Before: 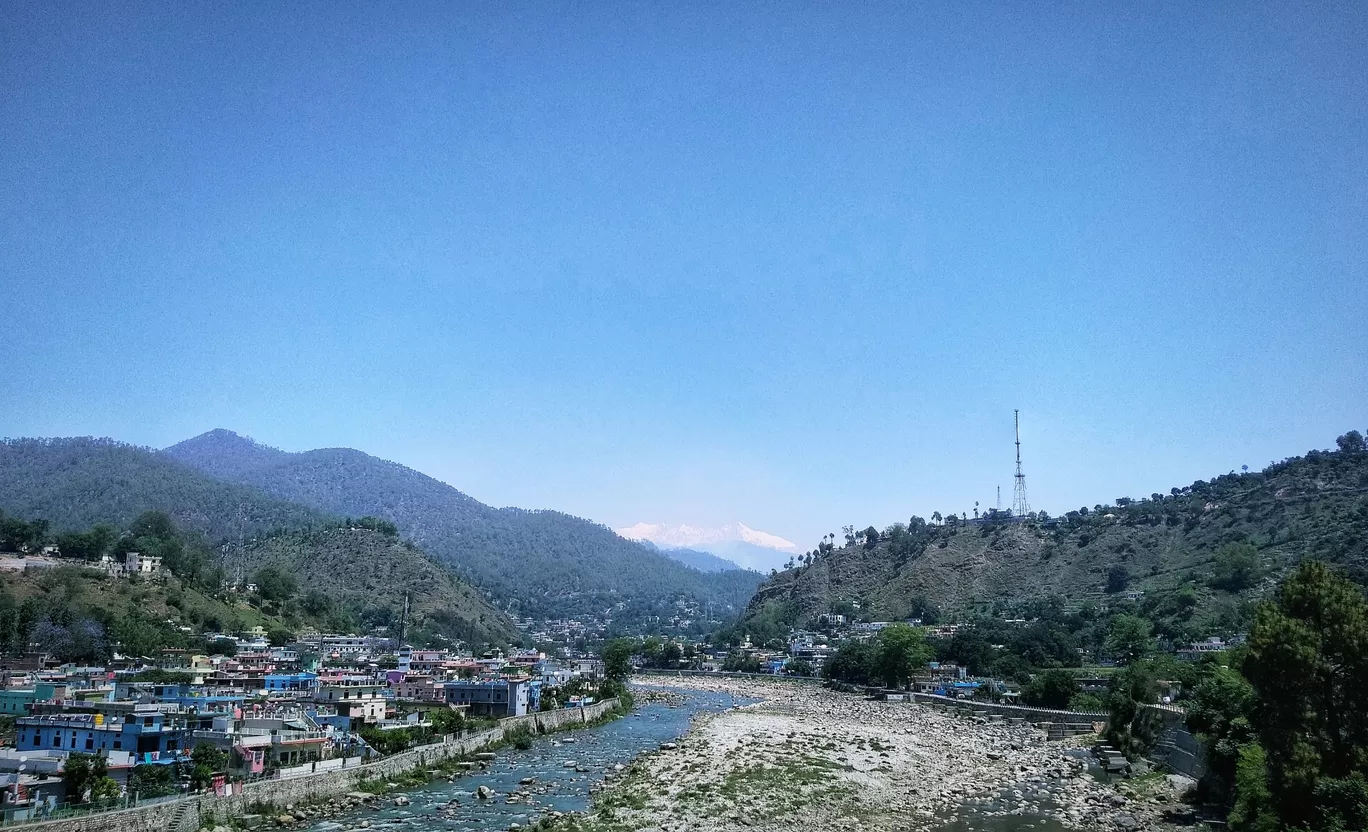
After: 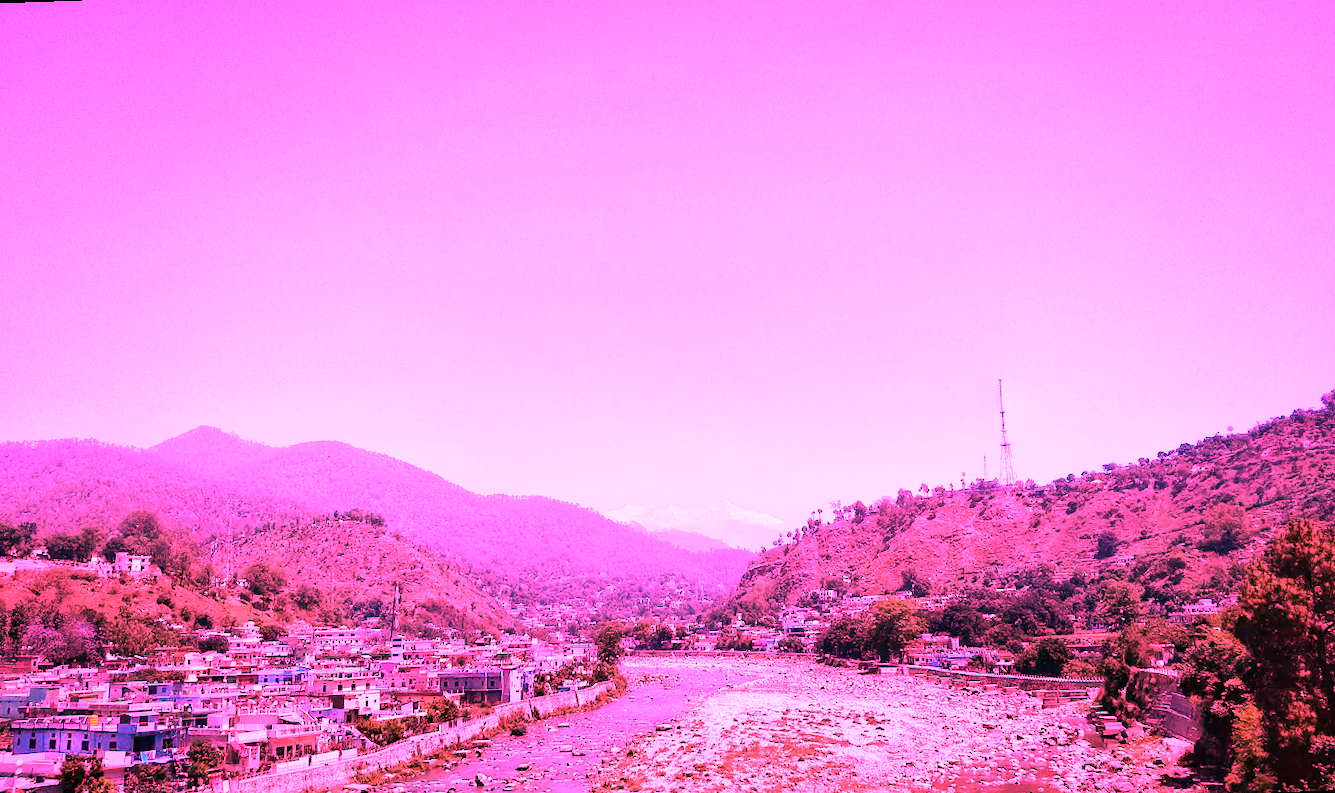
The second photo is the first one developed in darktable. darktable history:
white balance: red 4.26, blue 1.802
rotate and perspective: rotation -2°, crop left 0.022, crop right 0.978, crop top 0.049, crop bottom 0.951
